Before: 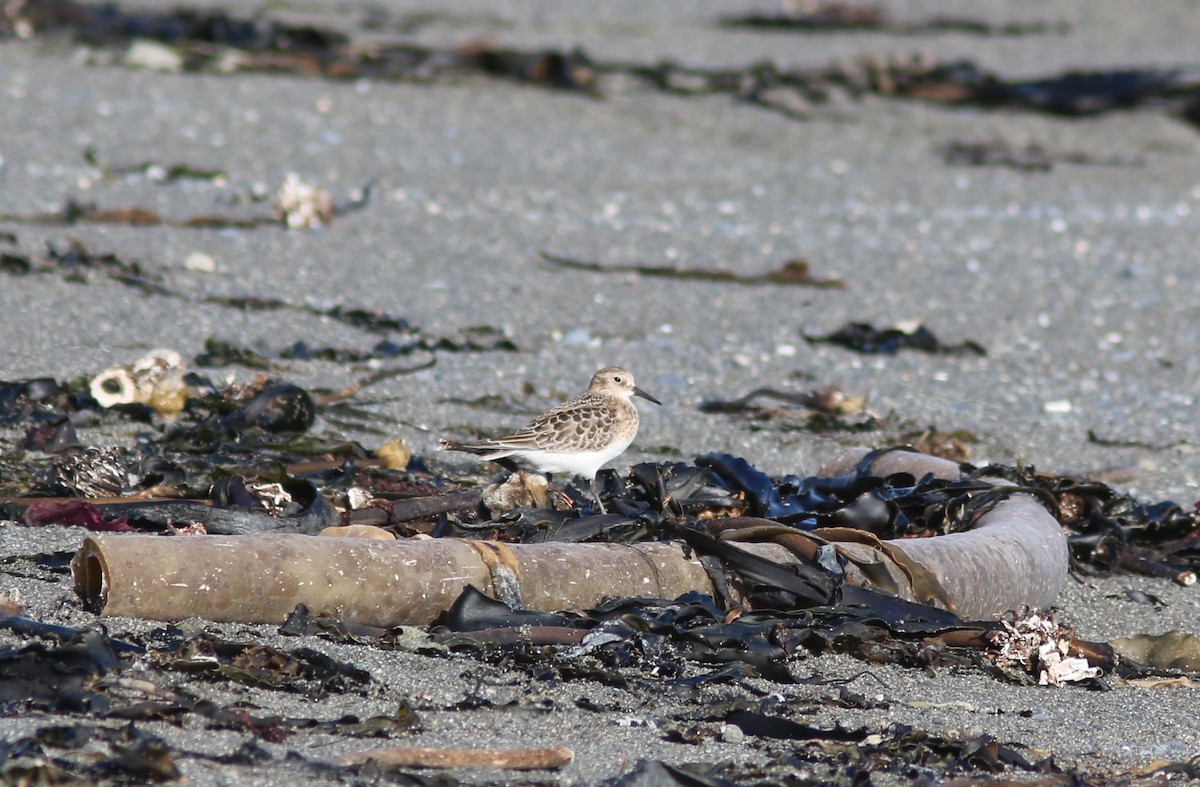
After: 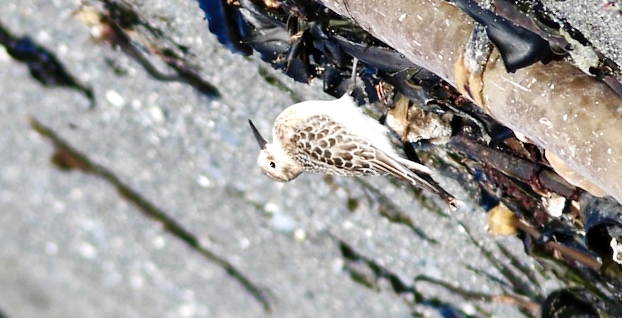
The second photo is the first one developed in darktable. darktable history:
crop and rotate: angle 147.37°, left 9.142%, top 15.657%, right 4.578%, bottom 17.054%
base curve: curves: ch0 [(0, 0) (0.036, 0.025) (0.121, 0.166) (0.206, 0.329) (0.605, 0.79) (1, 1)], preserve colors none
local contrast: mode bilateral grid, contrast 20, coarseness 50, detail 171%, midtone range 0.2
